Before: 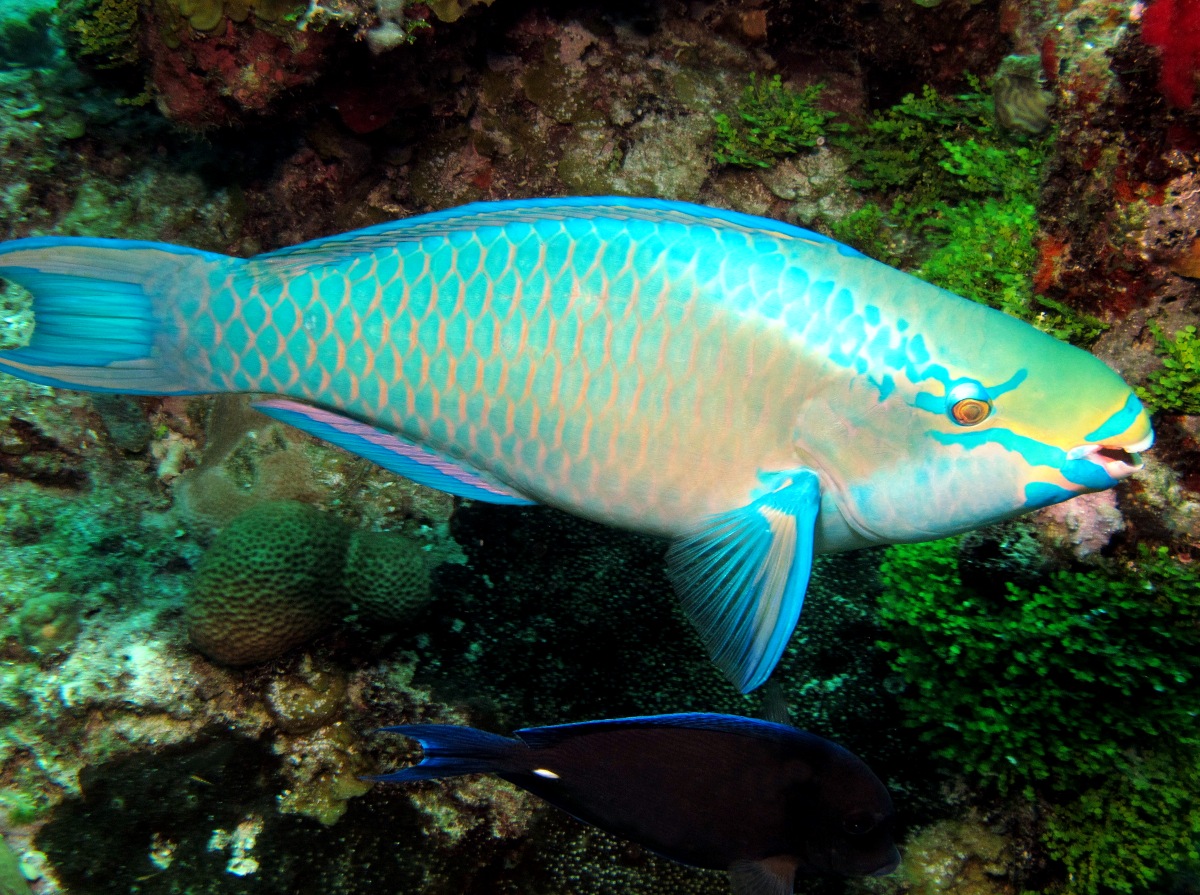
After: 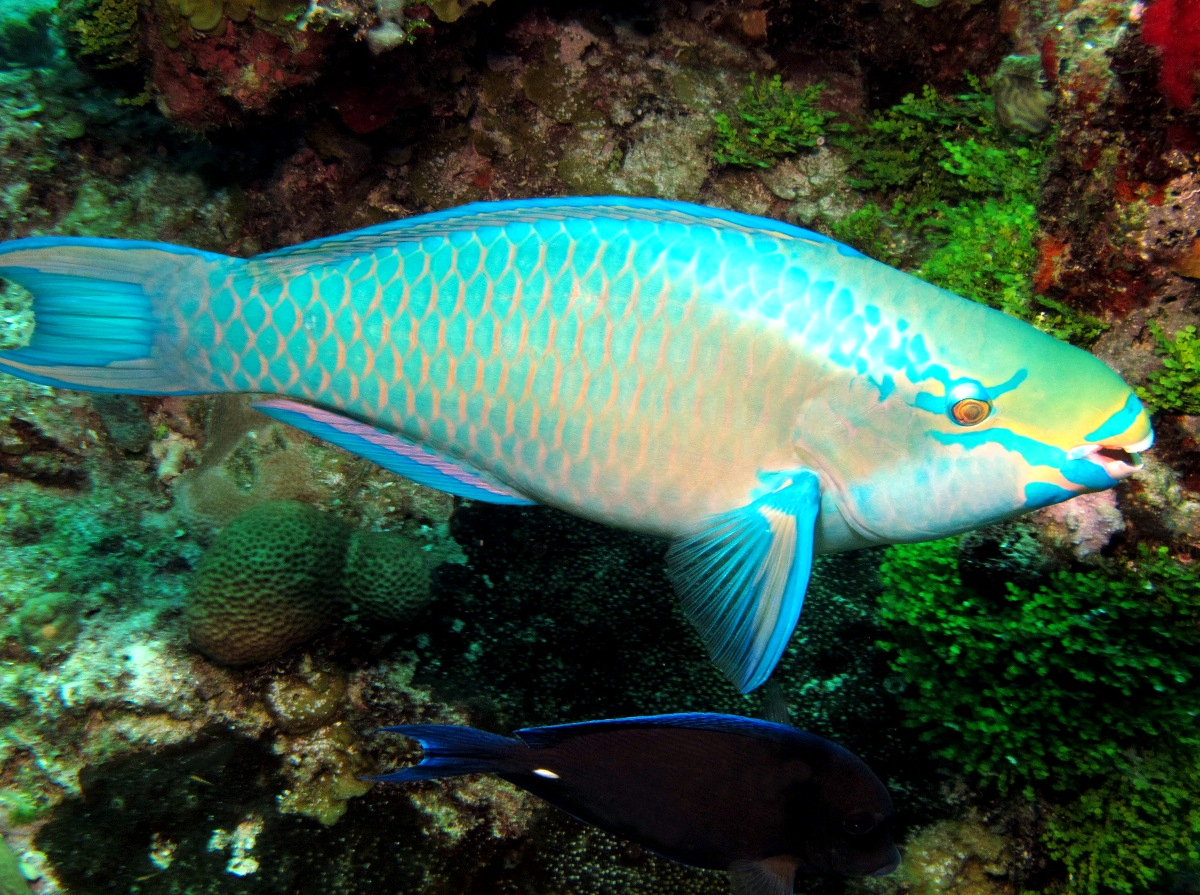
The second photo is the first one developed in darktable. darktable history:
exposure: exposure 0.124 EV, compensate highlight preservation false
